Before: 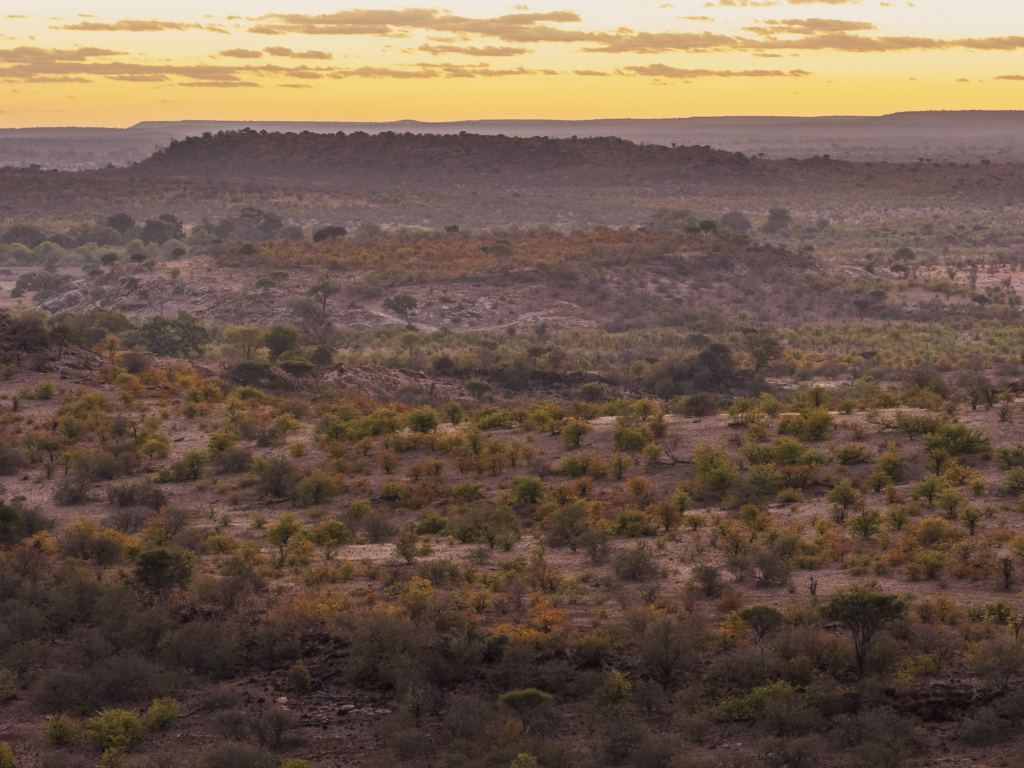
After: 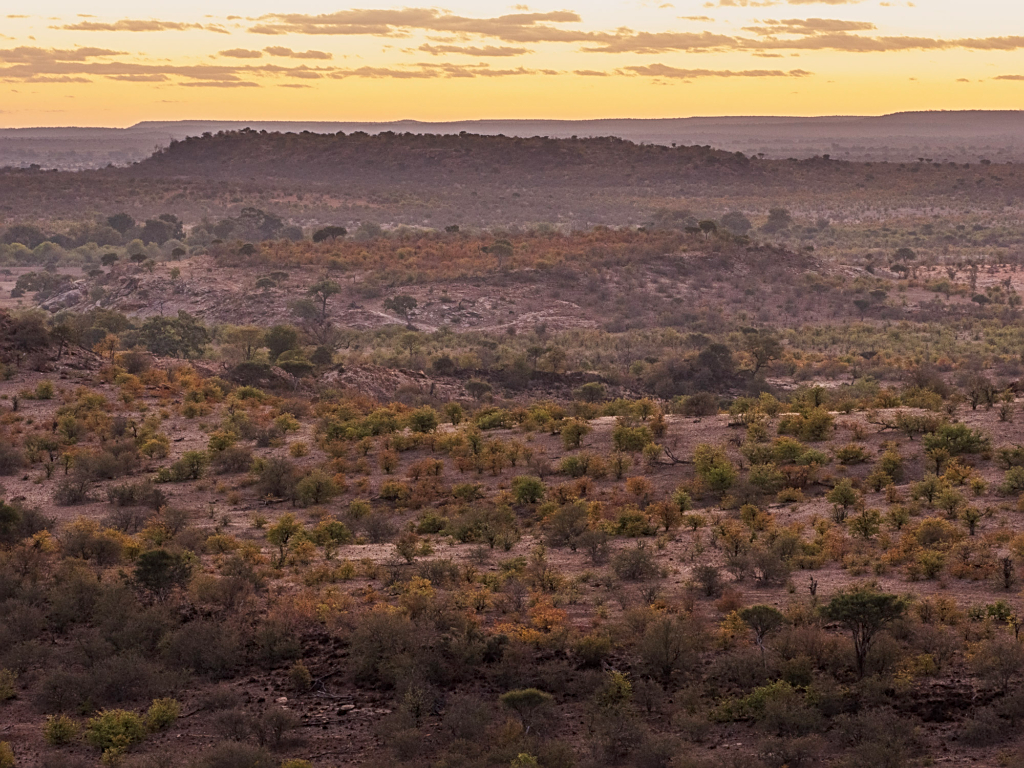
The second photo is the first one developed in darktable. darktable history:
sharpen: on, module defaults
color correction: saturation 0.85
